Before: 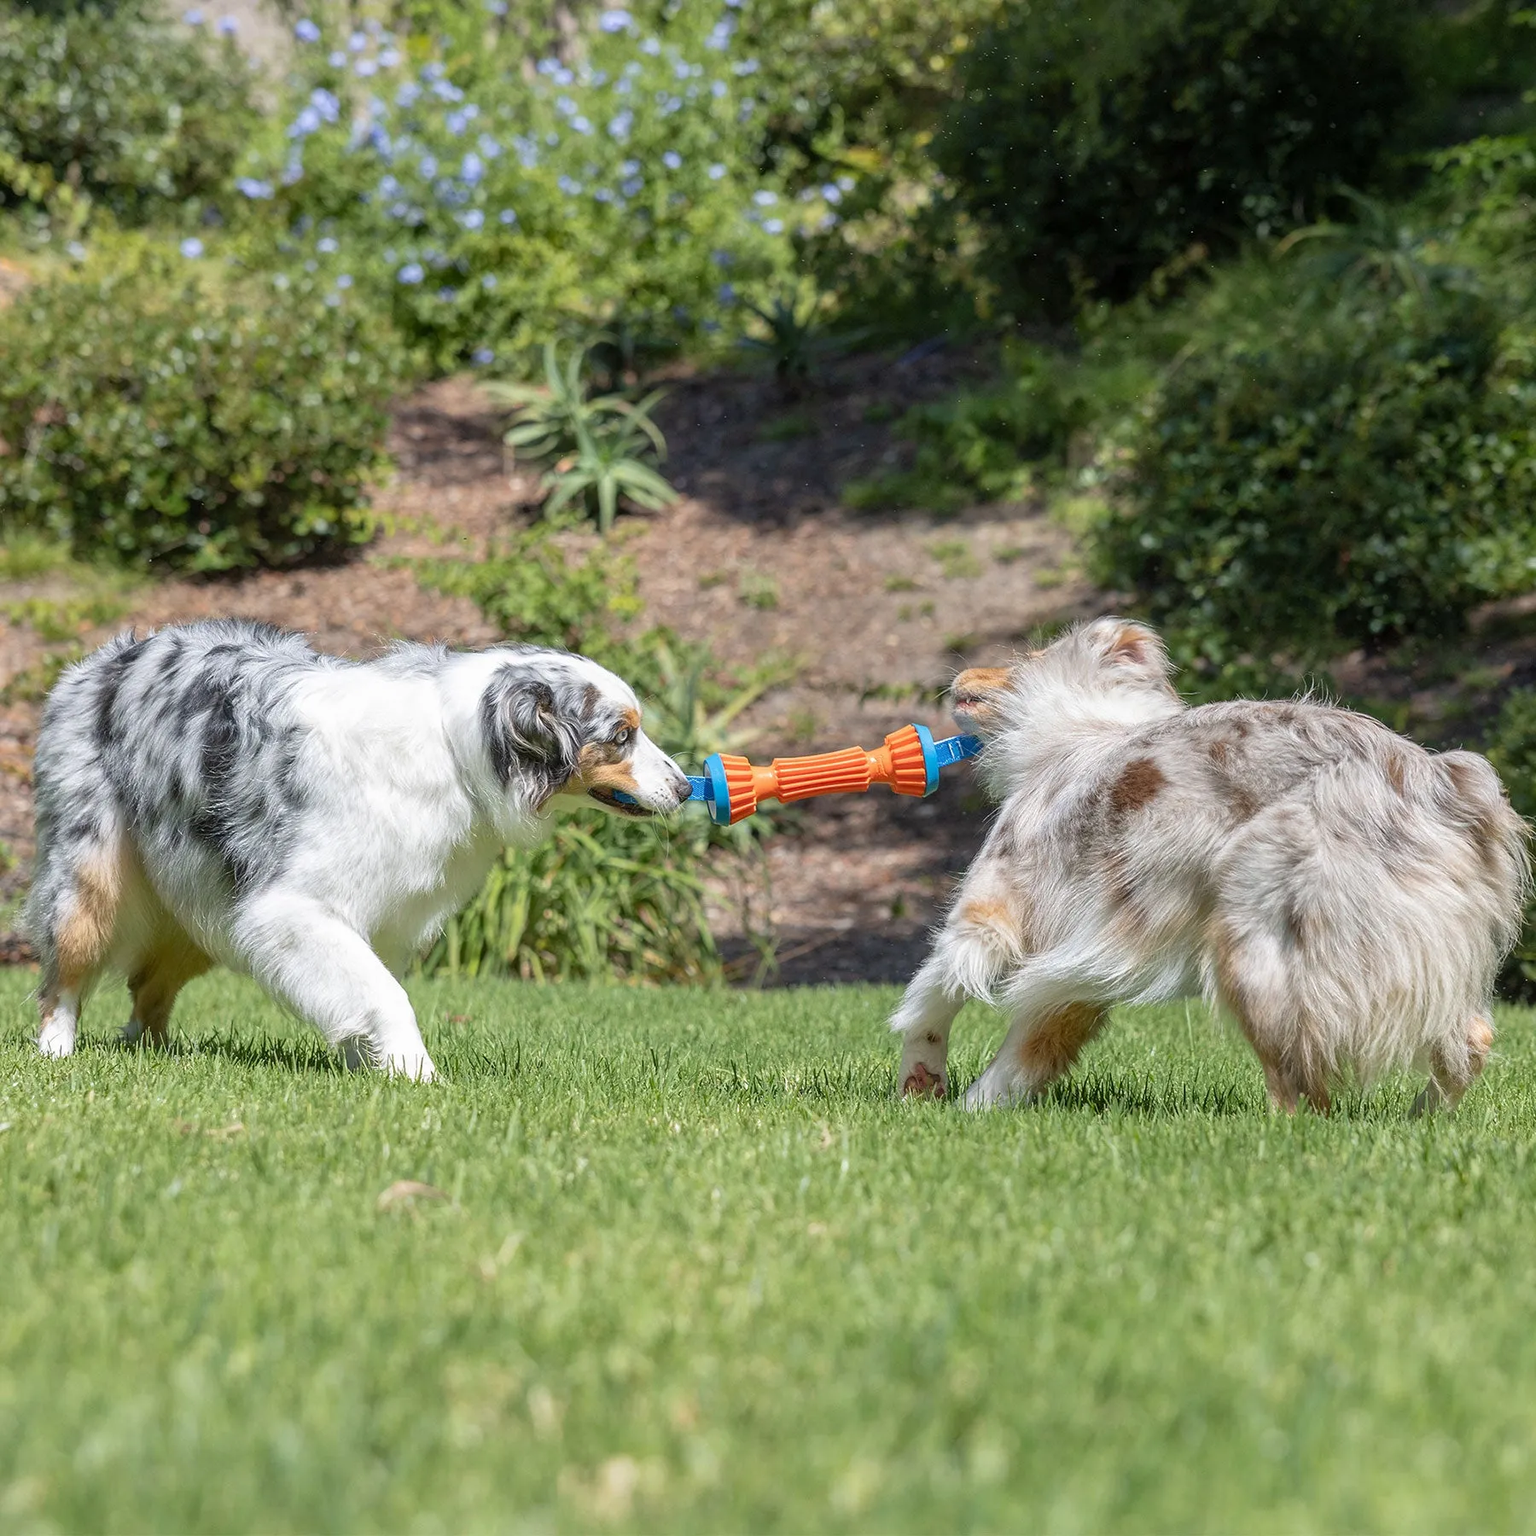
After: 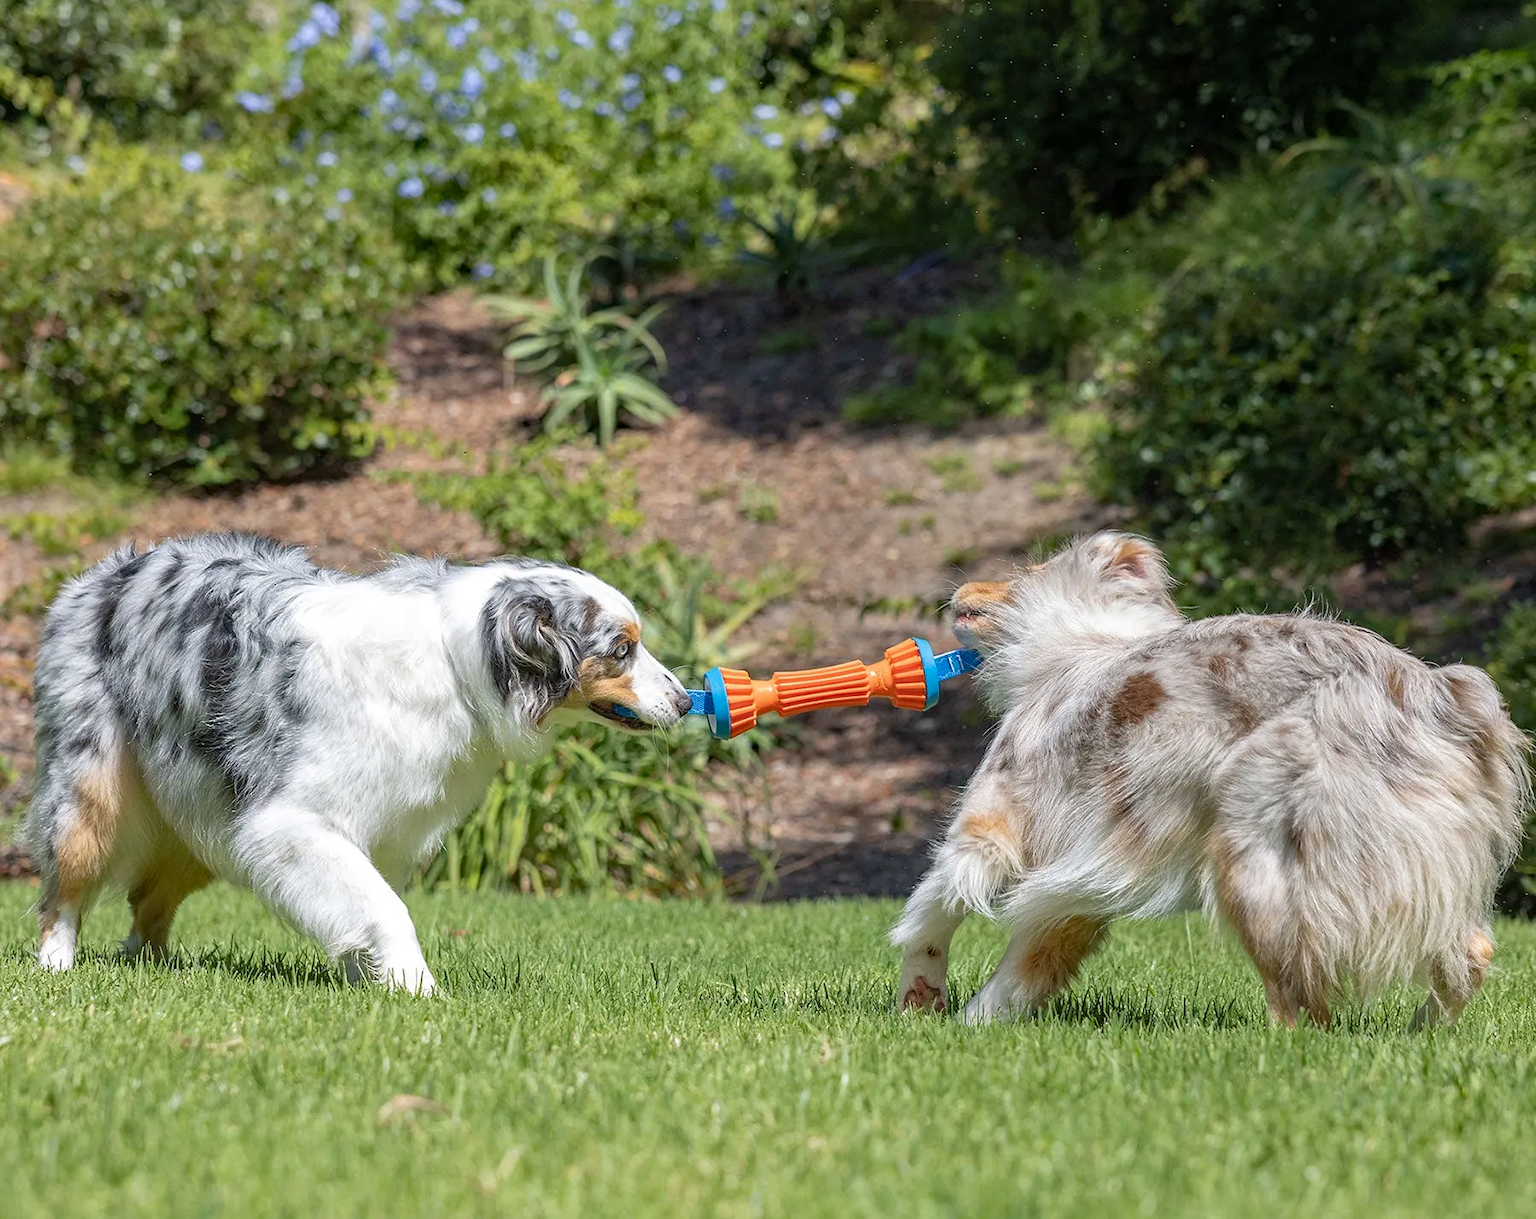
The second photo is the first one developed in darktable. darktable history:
haze removal: compatibility mode true, adaptive false
crop and rotate: top 5.663%, bottom 14.938%
